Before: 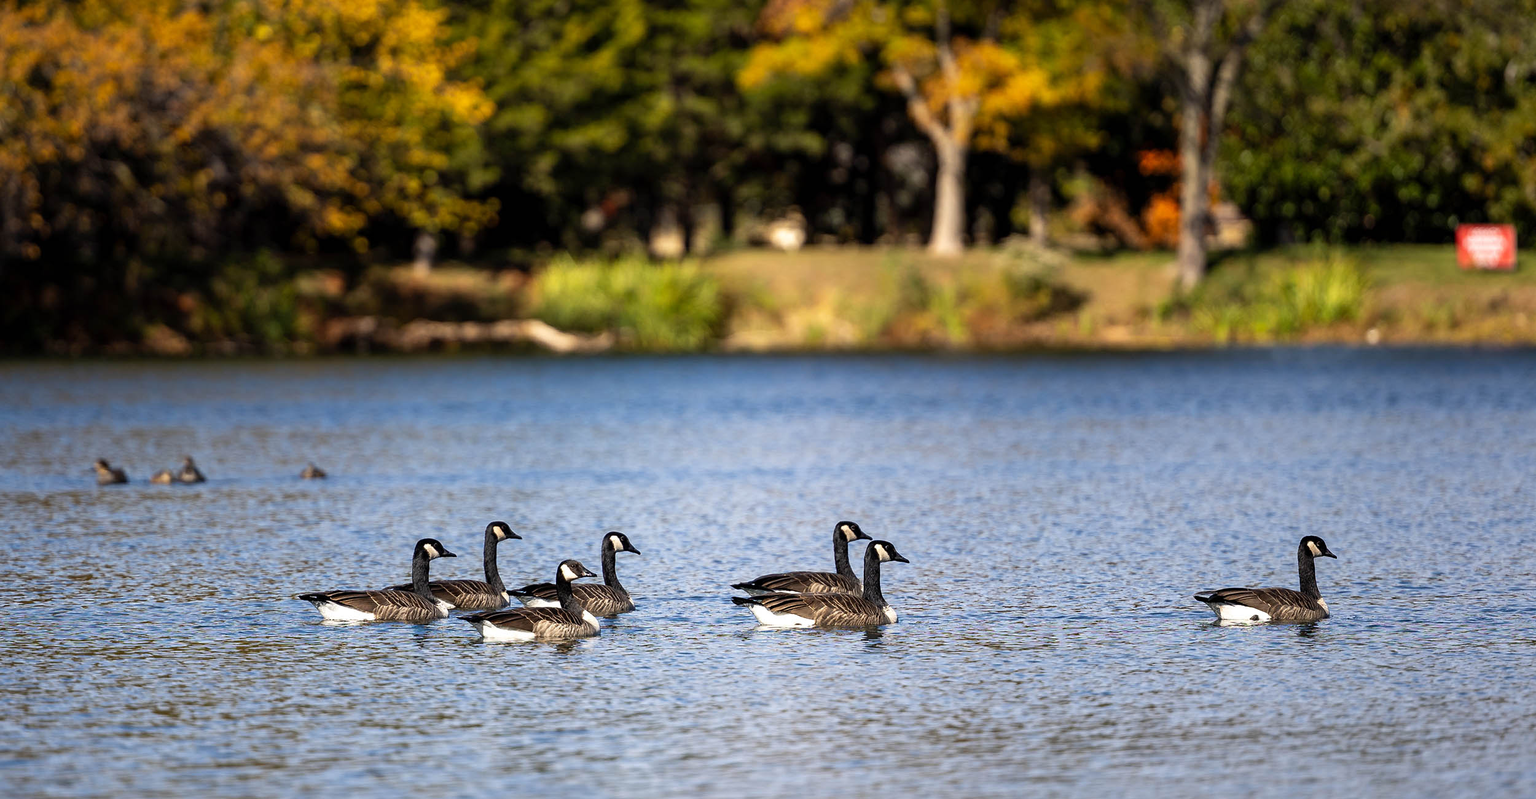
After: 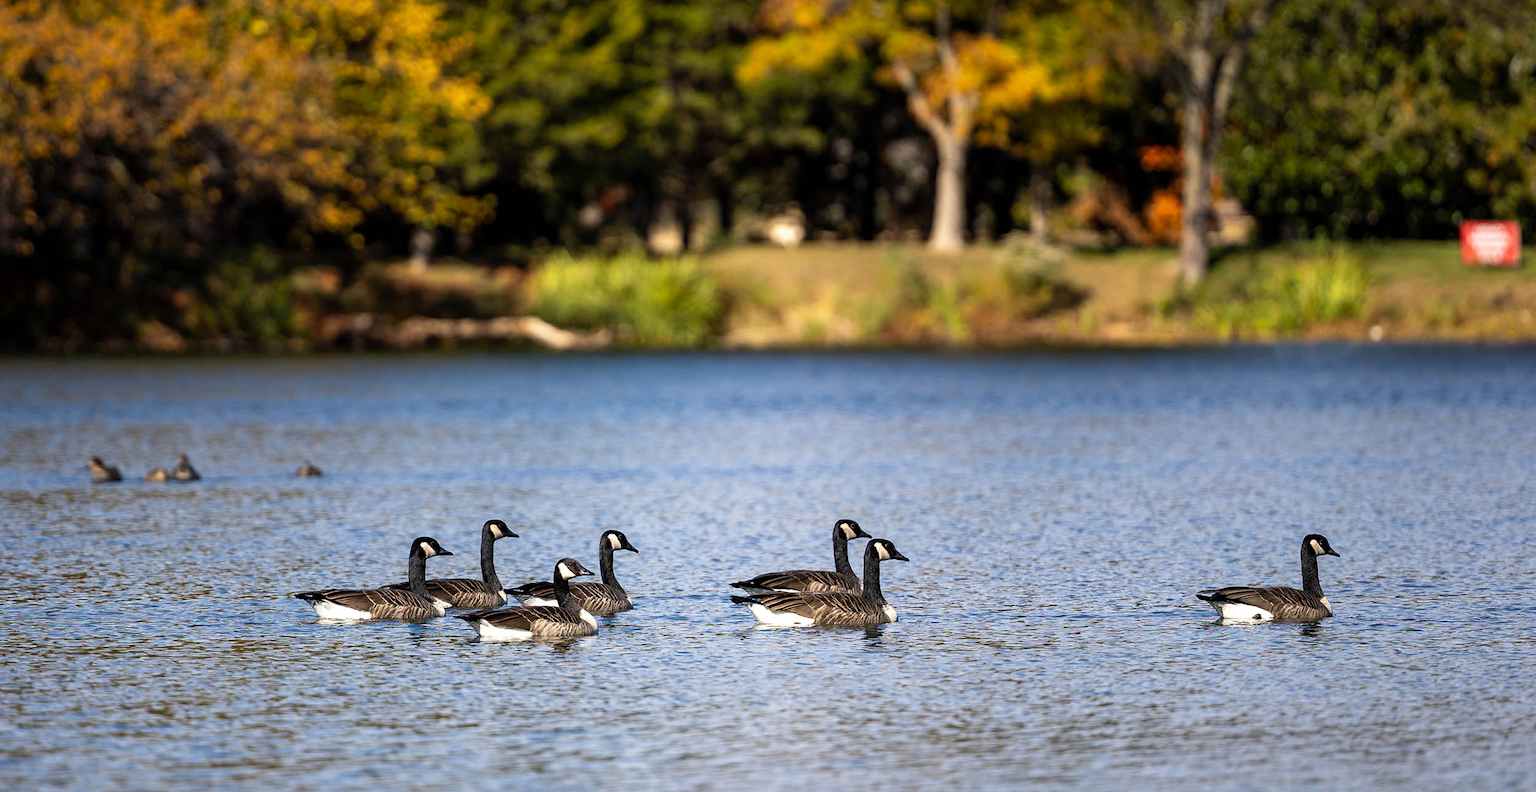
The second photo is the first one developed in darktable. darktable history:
crop: left 0.462%, top 0.753%, right 0.225%, bottom 0.666%
